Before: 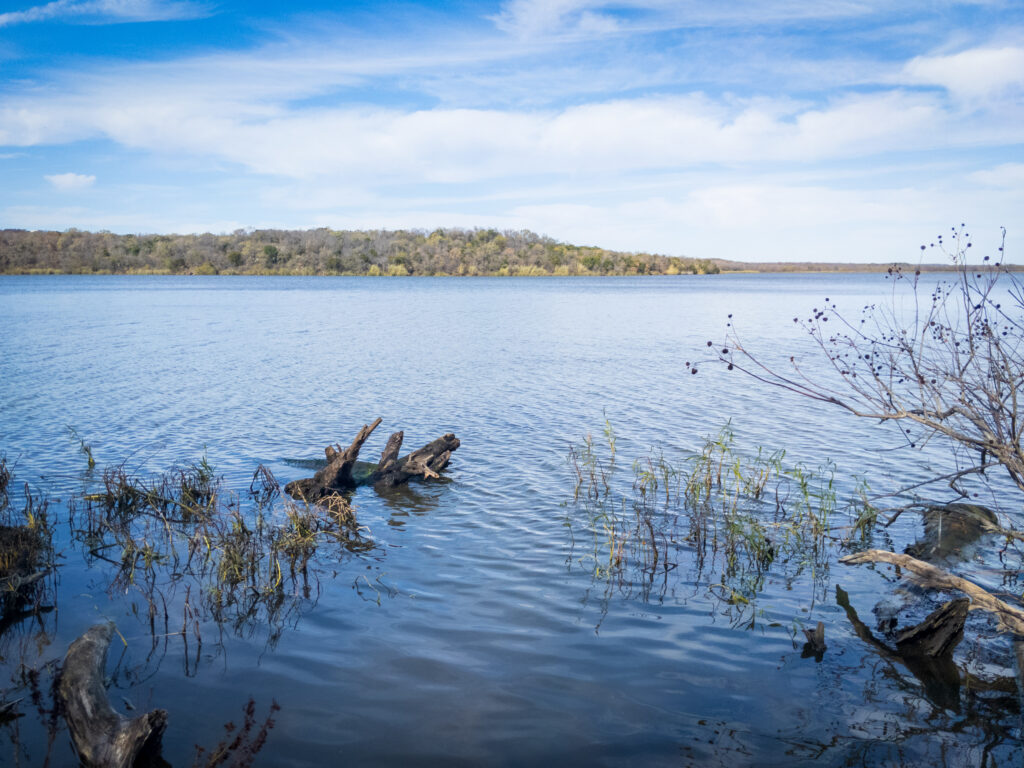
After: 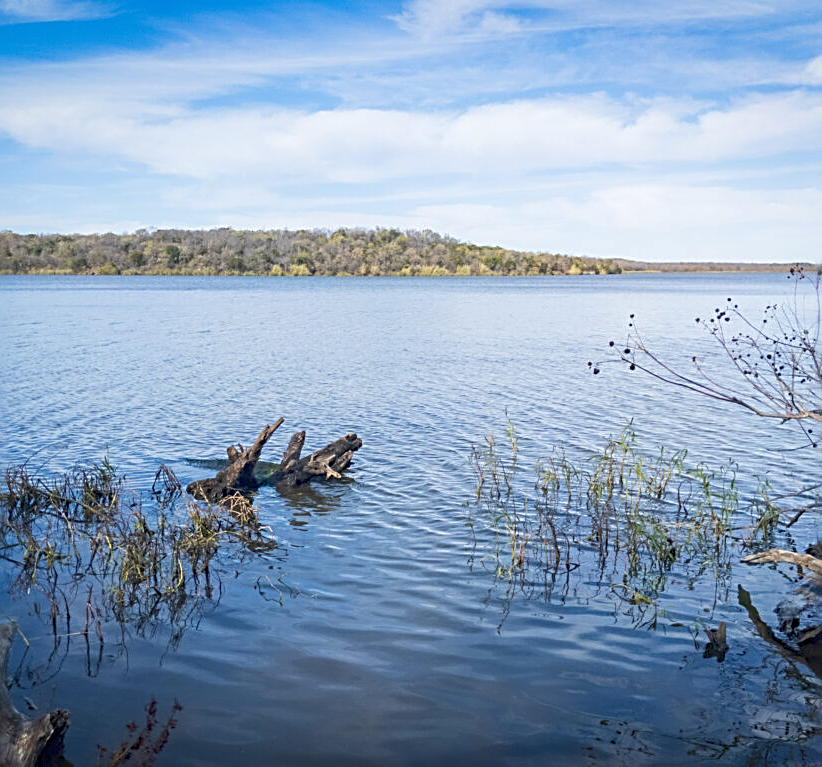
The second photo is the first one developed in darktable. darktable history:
crop and rotate: left 9.59%, right 10.135%
sharpen: radius 2.576, amount 0.685
tone curve: curves: ch0 [(0, 0) (0.003, 0.04) (0.011, 0.053) (0.025, 0.077) (0.044, 0.104) (0.069, 0.127) (0.1, 0.15) (0.136, 0.177) (0.177, 0.215) (0.224, 0.254) (0.277, 0.3) (0.335, 0.355) (0.399, 0.41) (0.468, 0.477) (0.543, 0.554) (0.623, 0.636) (0.709, 0.72) (0.801, 0.804) (0.898, 0.892) (1, 1)]
tone equalizer: edges refinement/feathering 500, mask exposure compensation -1.25 EV, preserve details no
